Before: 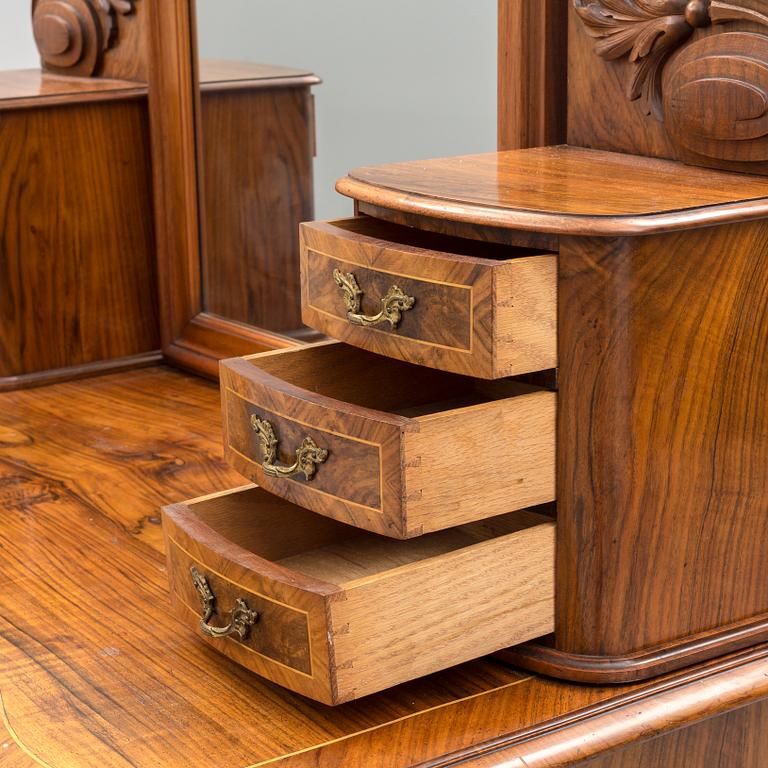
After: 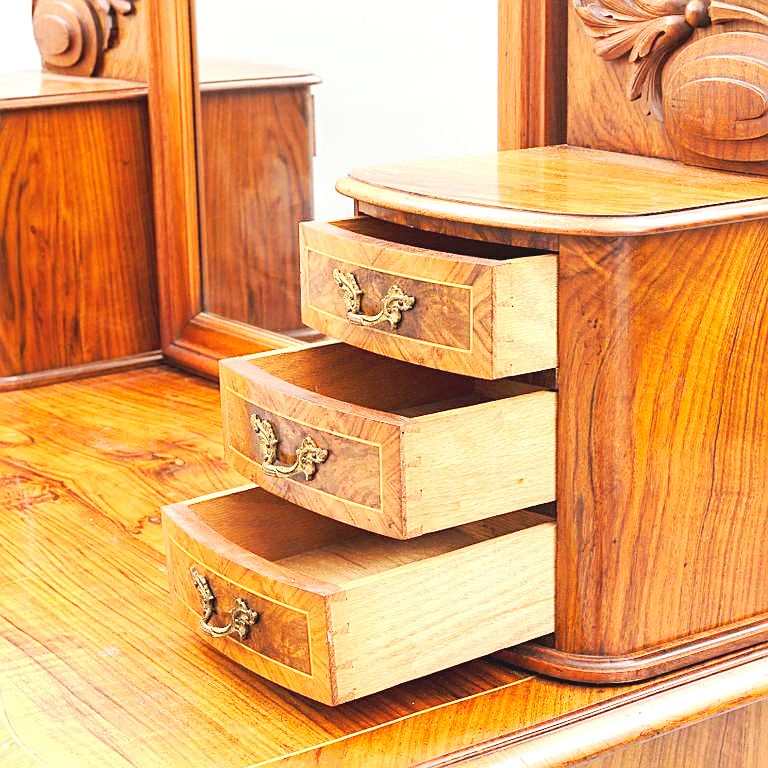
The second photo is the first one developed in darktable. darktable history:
base curve: curves: ch0 [(0, 0.007) (0.028, 0.063) (0.121, 0.311) (0.46, 0.743) (0.859, 0.957) (1, 1)], preserve colors none
levels: black 3.83%, white 90.64%, levels [0.044, 0.416, 0.908]
sharpen: on, module defaults
